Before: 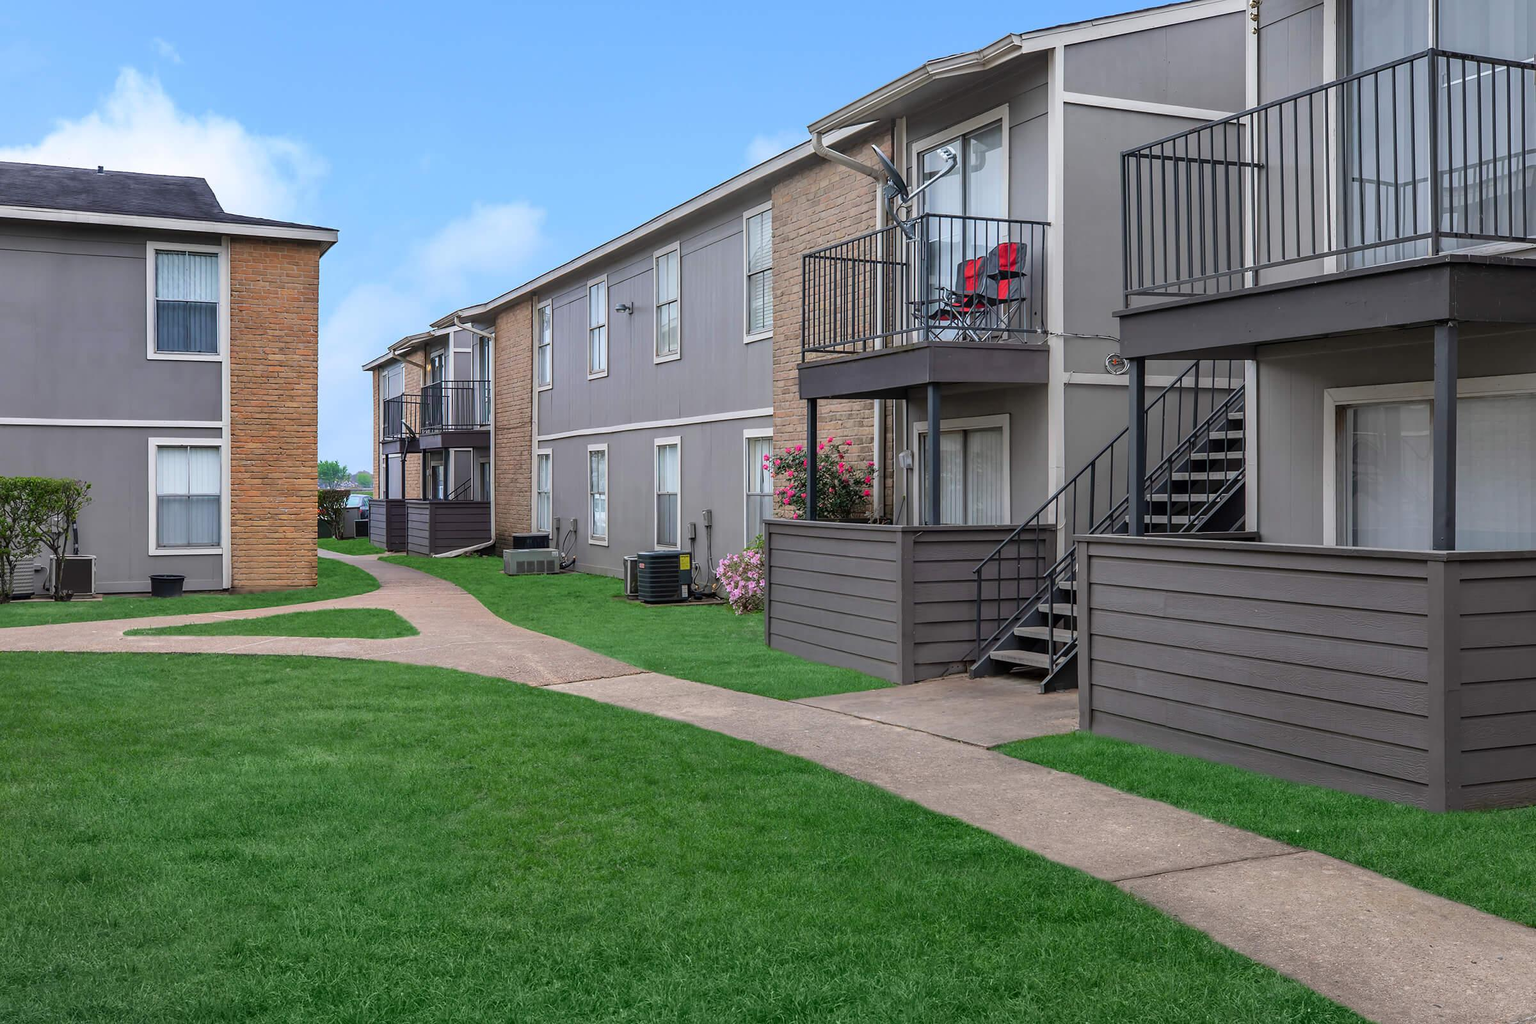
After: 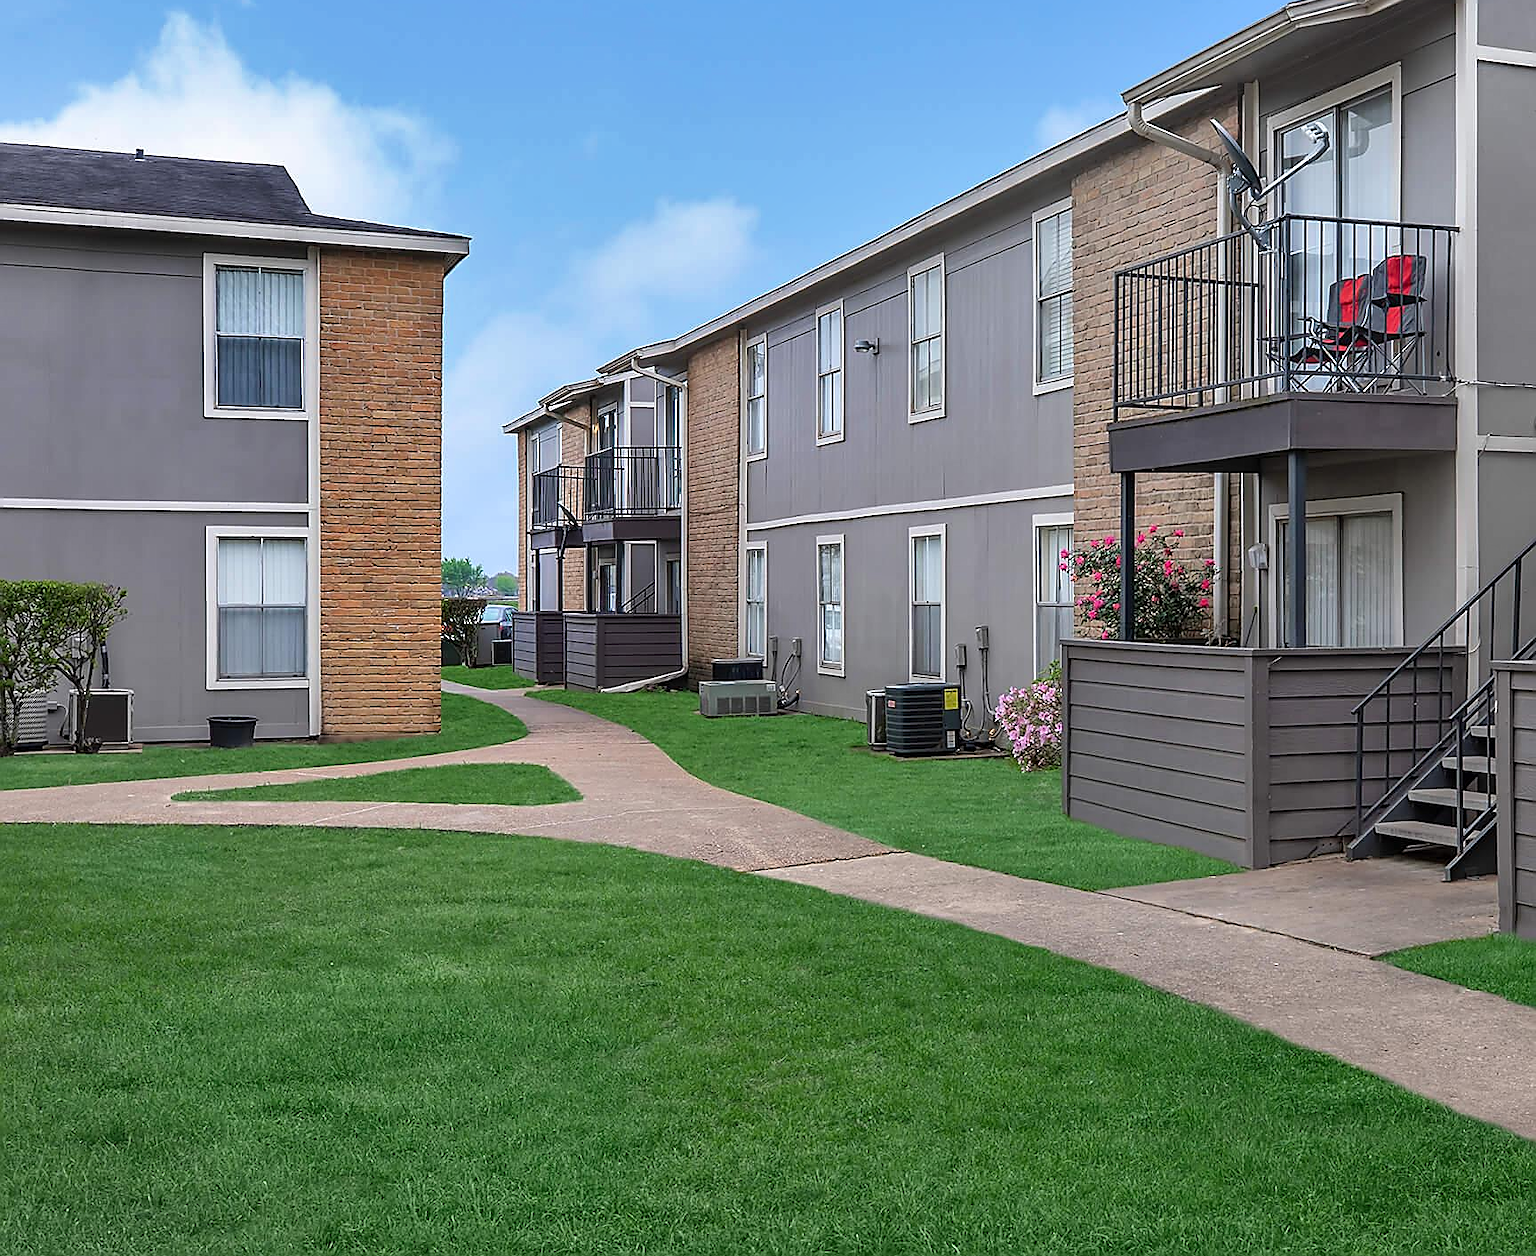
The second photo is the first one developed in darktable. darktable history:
shadows and highlights: soften with gaussian
crop: top 5.803%, right 27.864%, bottom 5.804%
sharpen: radius 1.4, amount 1.25, threshold 0.7
tone equalizer: on, module defaults
